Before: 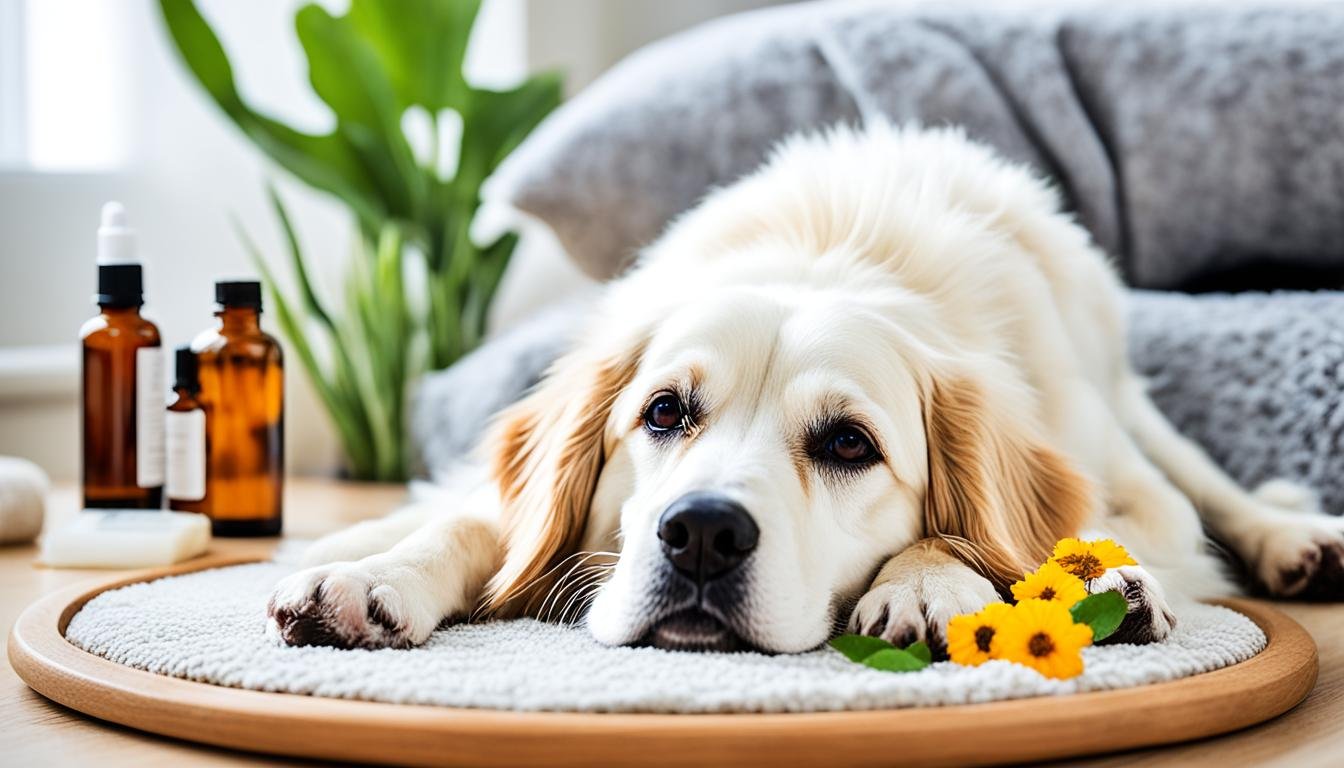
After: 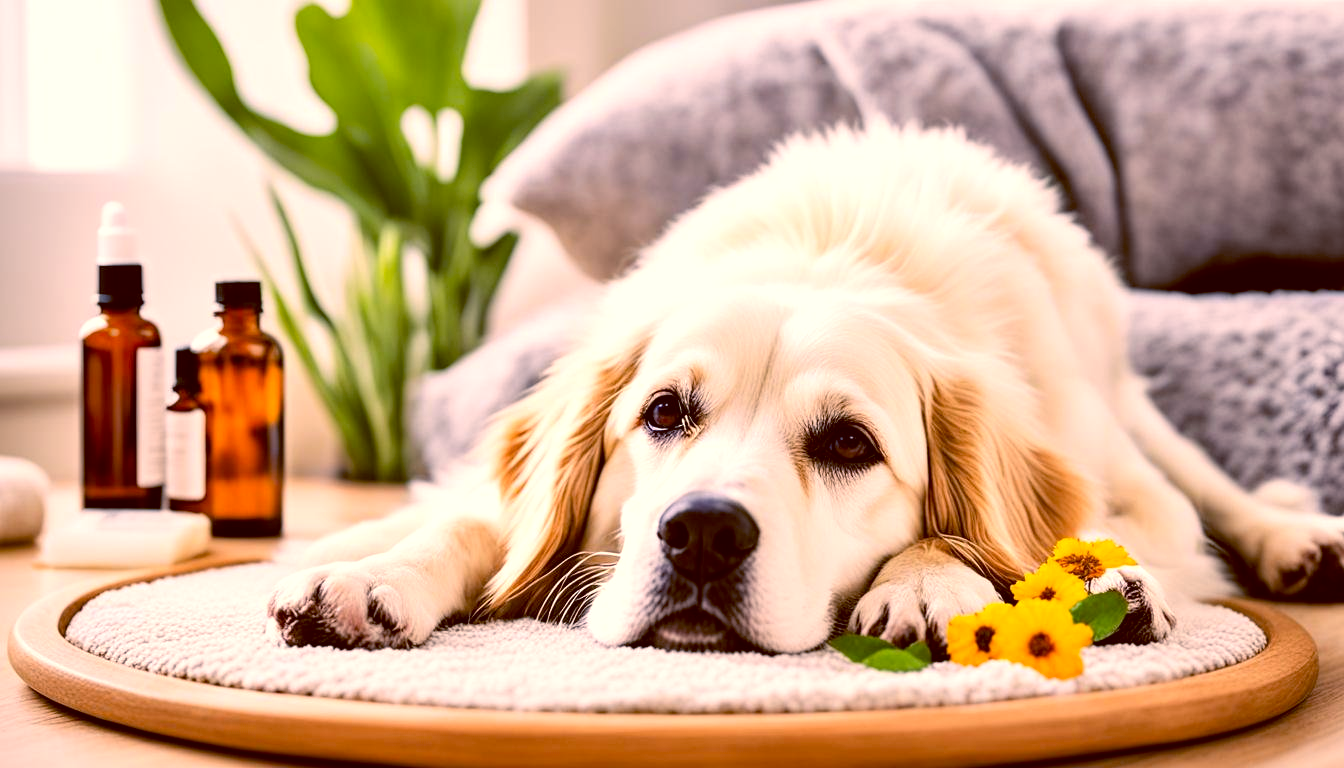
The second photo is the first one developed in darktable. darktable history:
color balance: lift [1, 1.015, 1.004, 0.985], gamma [1, 0.958, 0.971, 1.042], gain [1, 0.956, 0.977, 1.044]
color correction: highlights a* 17.88, highlights b* 18.79
exposure: exposure 0.258 EV, compensate highlight preservation false
